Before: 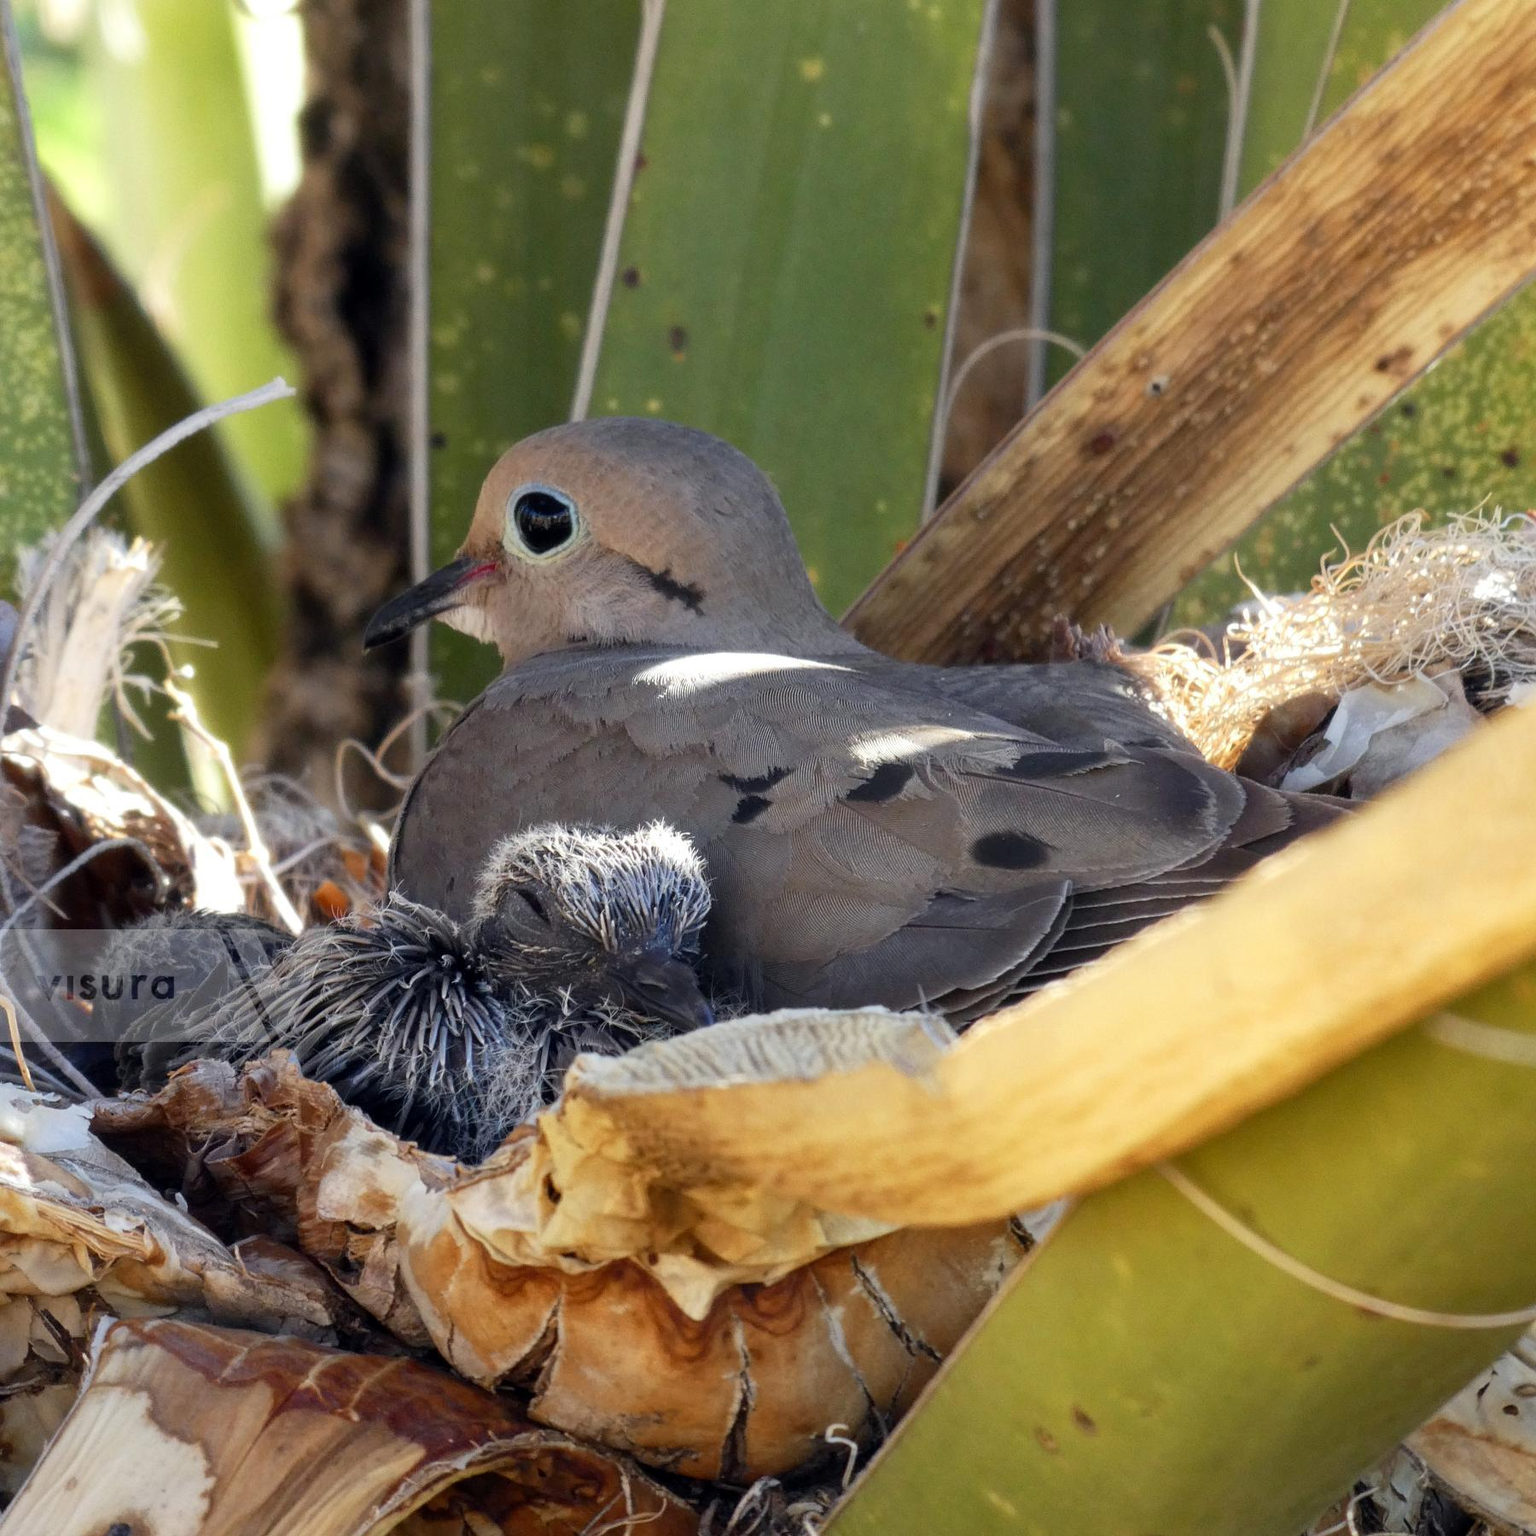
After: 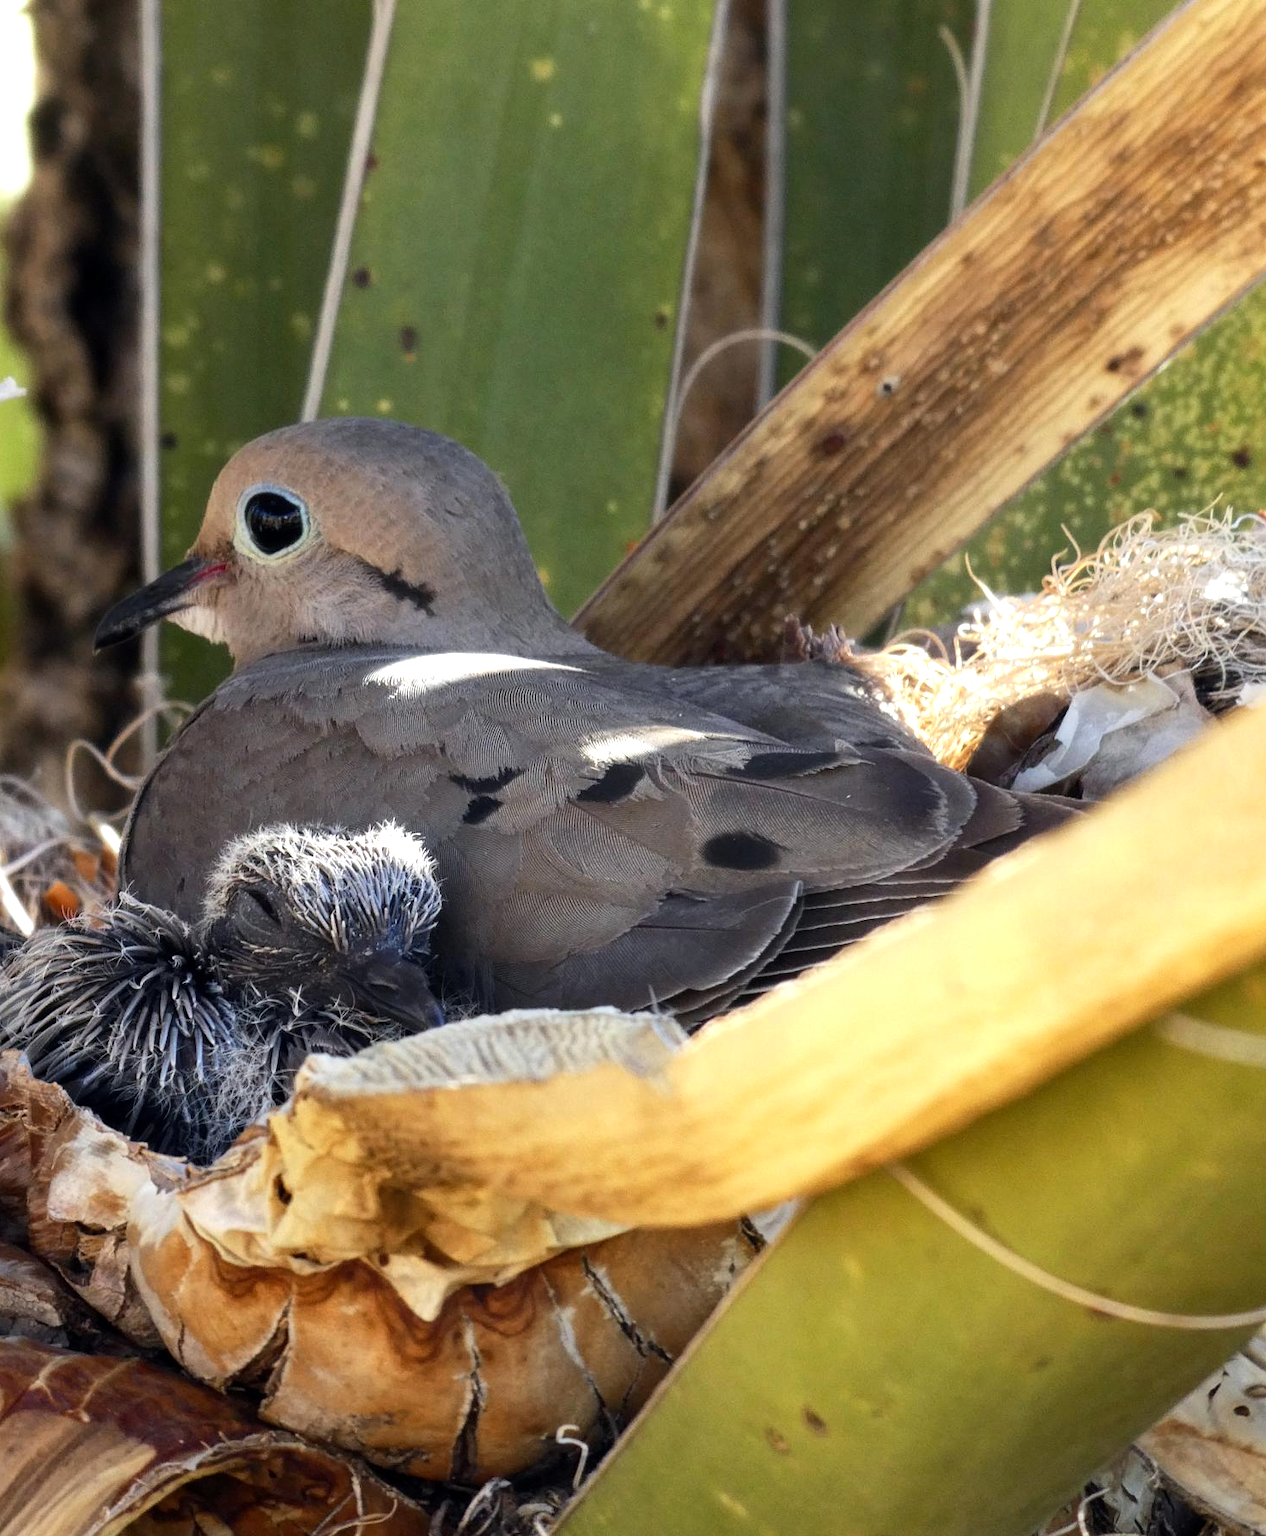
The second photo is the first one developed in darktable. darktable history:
crop: left 17.582%, bottom 0.031%
tone equalizer: -8 EV -0.417 EV, -7 EV -0.389 EV, -6 EV -0.333 EV, -5 EV -0.222 EV, -3 EV 0.222 EV, -2 EV 0.333 EV, -1 EV 0.389 EV, +0 EV 0.417 EV, edges refinement/feathering 500, mask exposure compensation -1.57 EV, preserve details no
